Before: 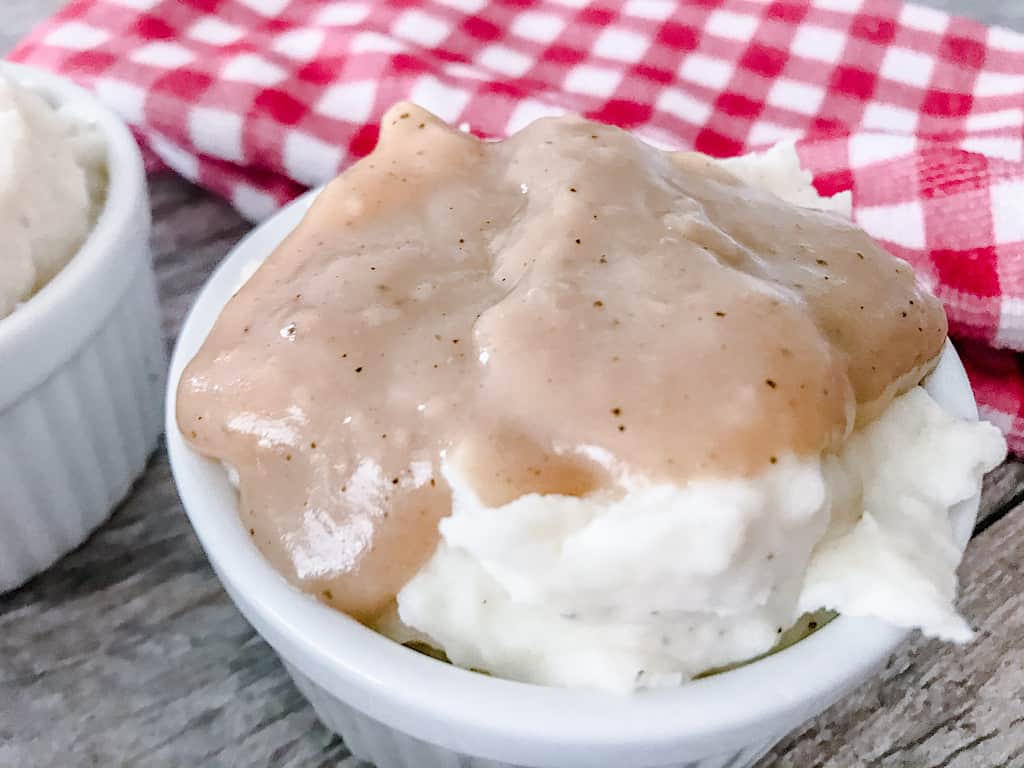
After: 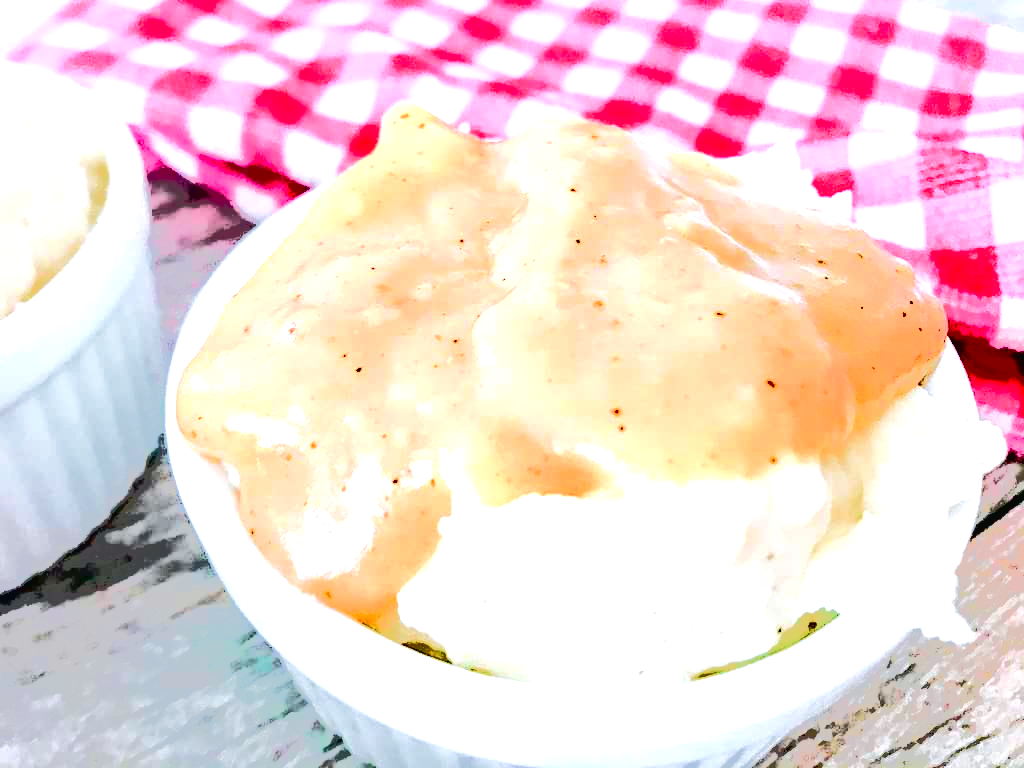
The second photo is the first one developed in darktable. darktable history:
velvia: on, module defaults
exposure: black level correction 0.008, exposure 0.983 EV, compensate highlight preservation false
tone curve: curves: ch0 [(0, 0.023) (0.103, 0.087) (0.277, 0.28) (0.438, 0.547) (0.546, 0.678) (0.735, 0.843) (0.994, 1)]; ch1 [(0, 0) (0.371, 0.261) (0.465, 0.42) (0.488, 0.477) (0.512, 0.513) (0.542, 0.581) (0.574, 0.647) (0.636, 0.747) (1, 1)]; ch2 [(0, 0) (0.369, 0.388) (0.449, 0.431) (0.478, 0.471) (0.516, 0.517) (0.575, 0.642) (0.649, 0.726) (1, 1)], color space Lab, independent channels
tone equalizer: -7 EV -0.656 EV, -6 EV 0.995 EV, -5 EV -0.429 EV, -4 EV 0.448 EV, -3 EV 0.406 EV, -2 EV 0.15 EV, -1 EV -0.132 EV, +0 EV -0.417 EV, edges refinement/feathering 500, mask exposure compensation -1.57 EV, preserve details no
